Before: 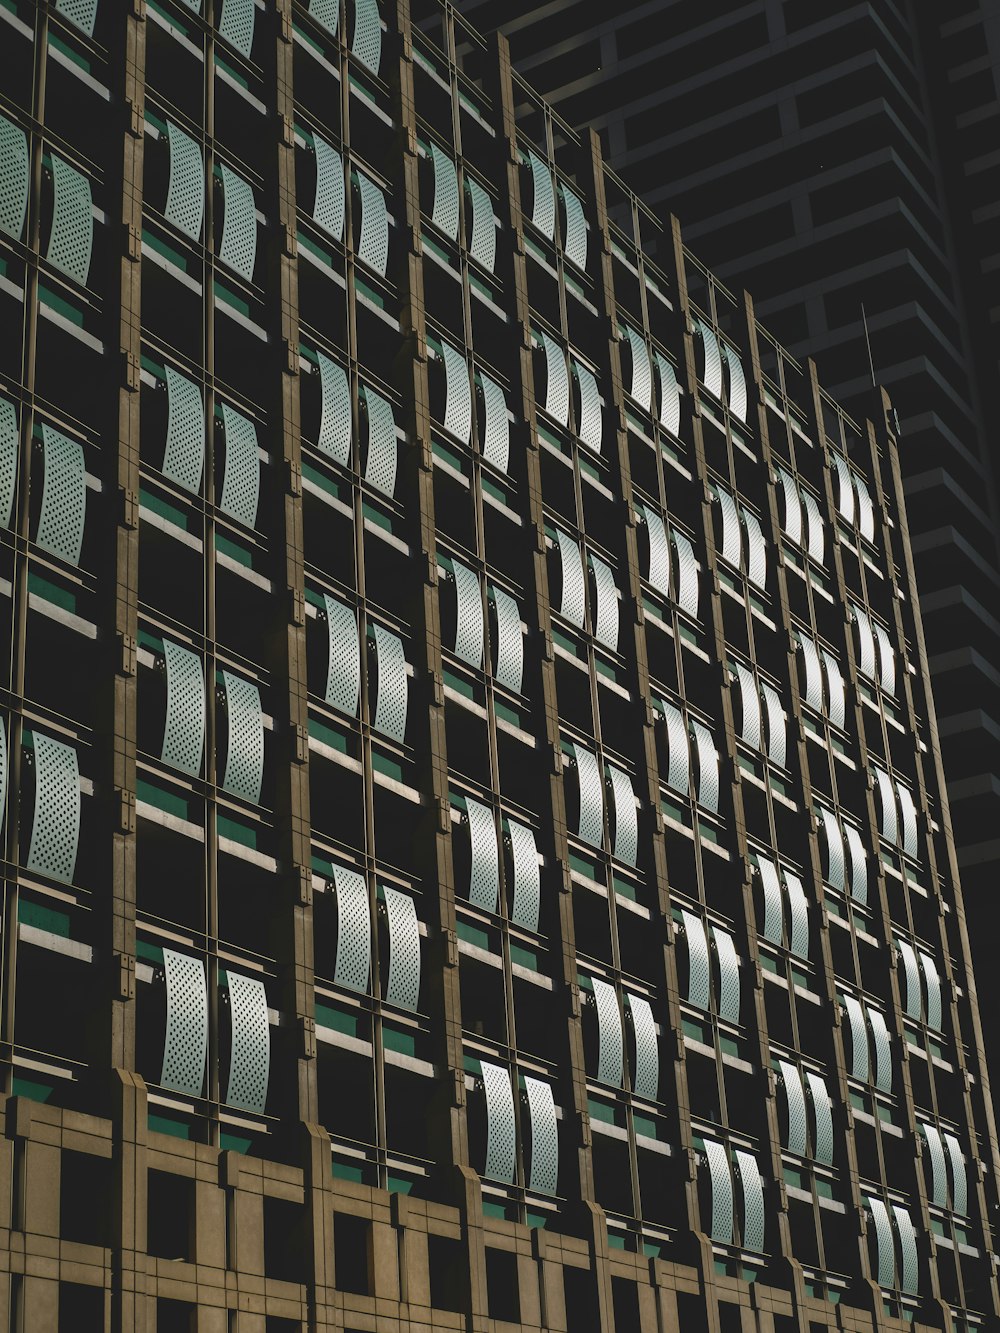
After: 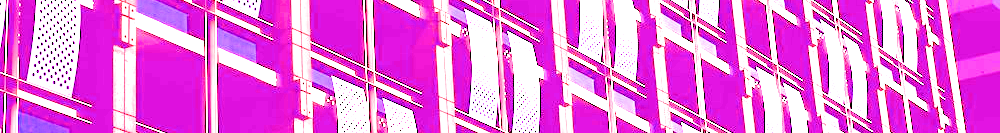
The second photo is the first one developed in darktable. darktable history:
contrast equalizer: y [[0.5 ×6], [0.5 ×6], [0.975, 0.964, 0.925, 0.865, 0.793, 0.721], [0 ×6], [0 ×6]]
filmic rgb: hardness 4.17
color balance: mode lift, gamma, gain (sRGB), lift [1, 1, 0.101, 1]
crop and rotate: top 59.084%, bottom 30.916%
white balance: red 8, blue 8
